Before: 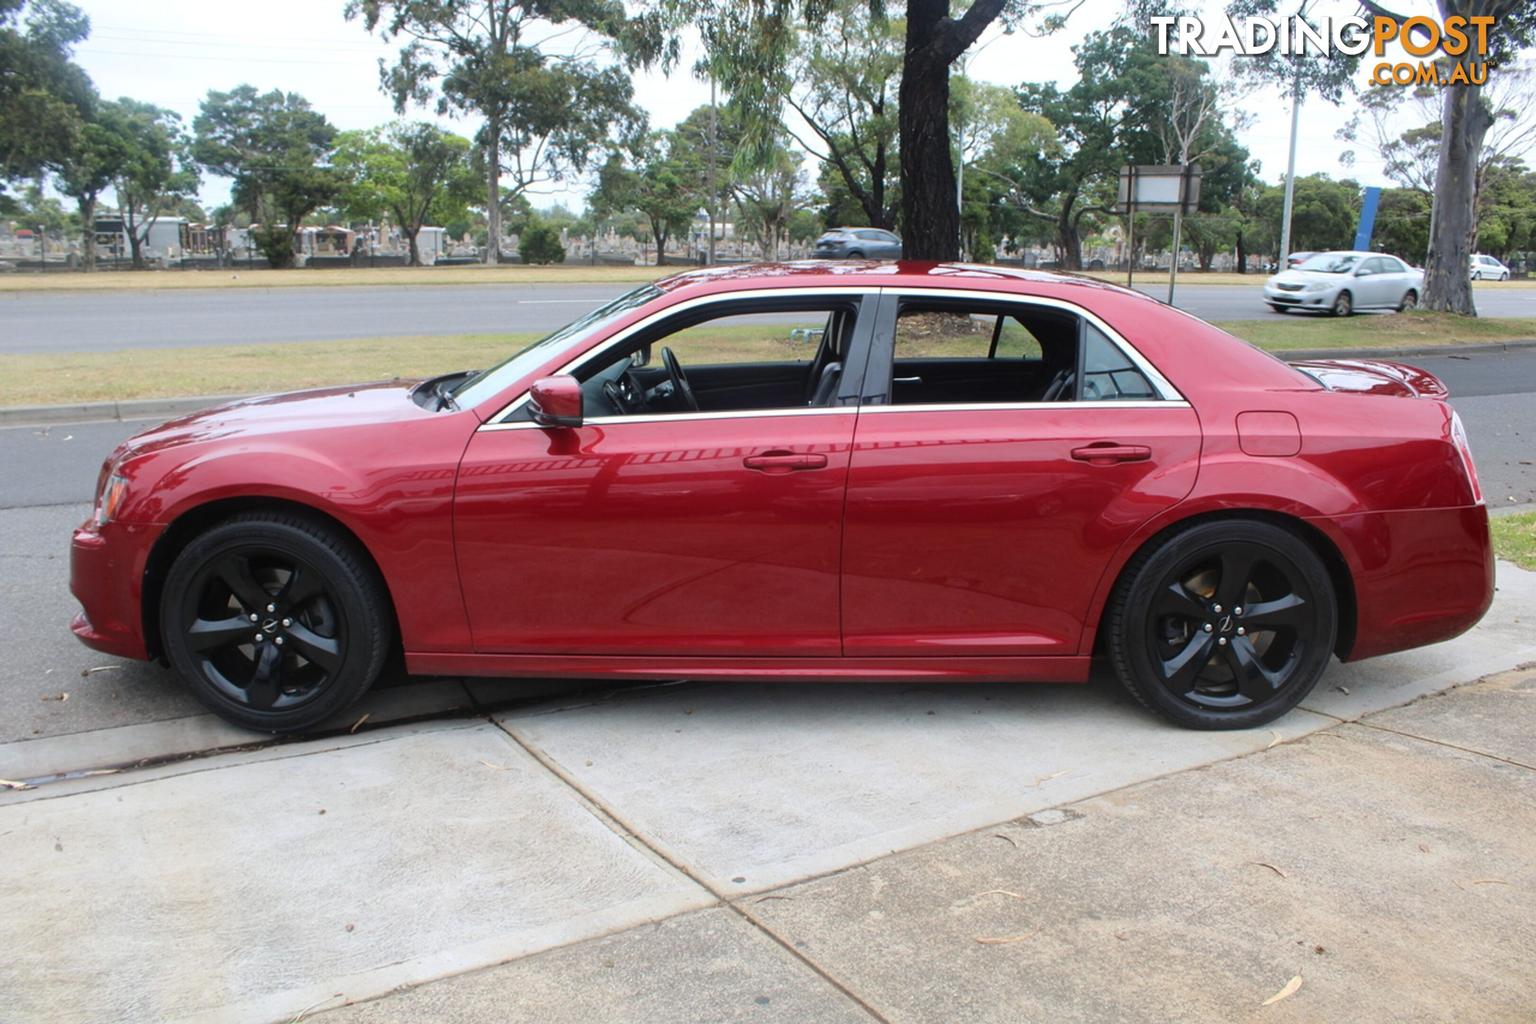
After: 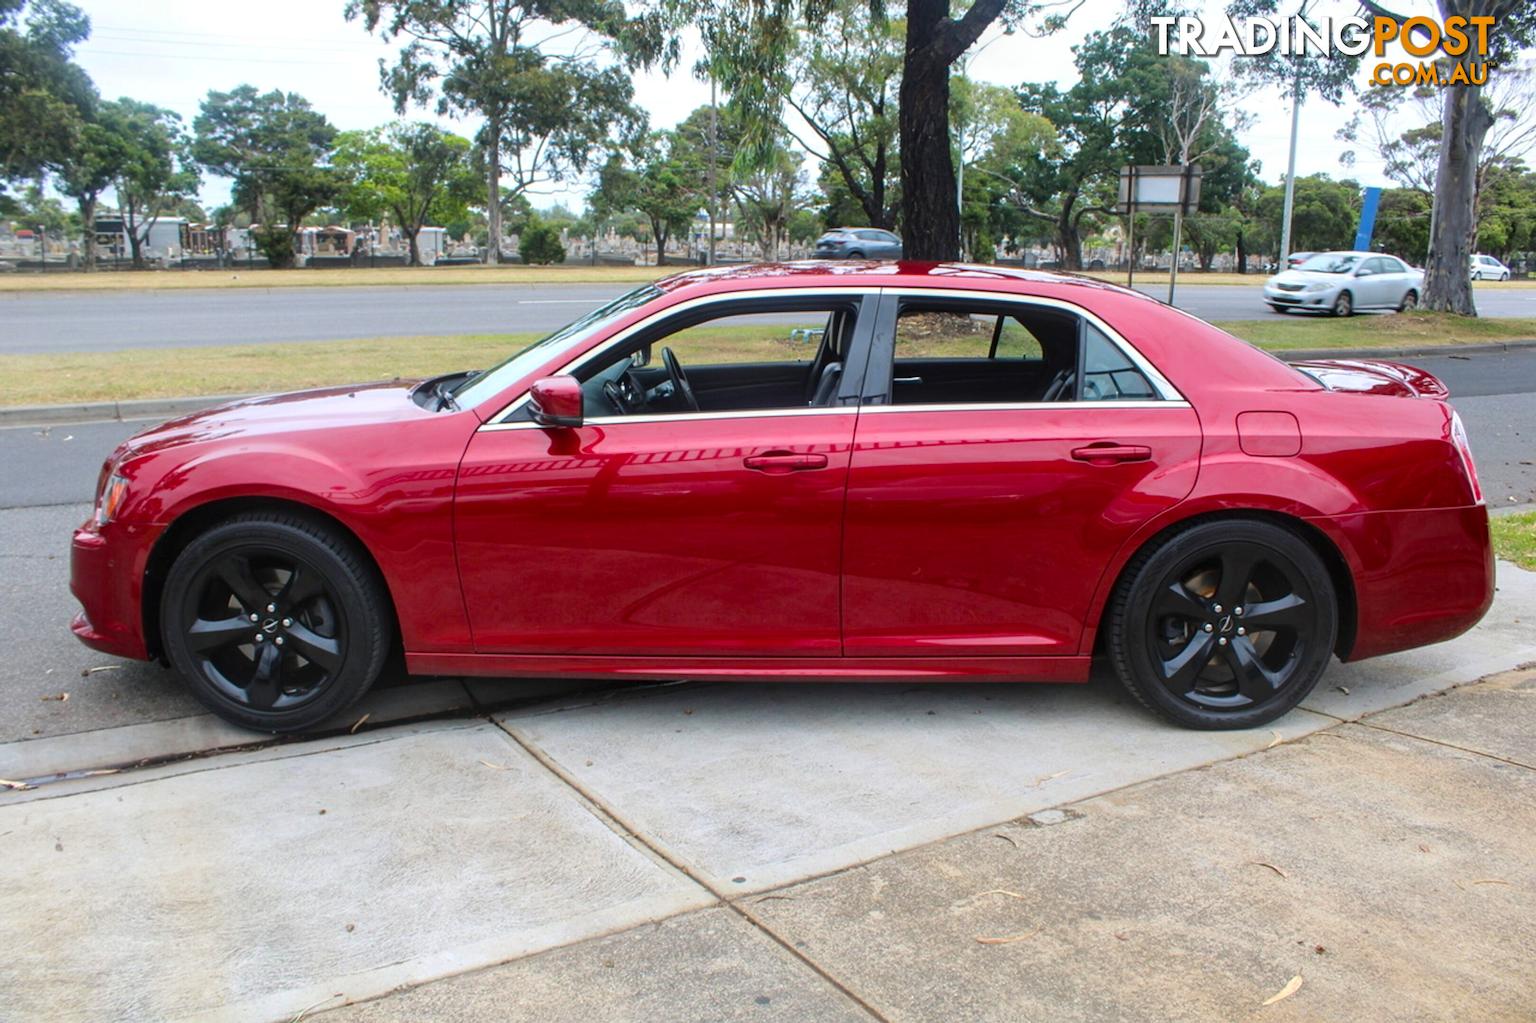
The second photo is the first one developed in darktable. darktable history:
color balance rgb: perceptual saturation grading › global saturation 30.455%
local contrast: on, module defaults
